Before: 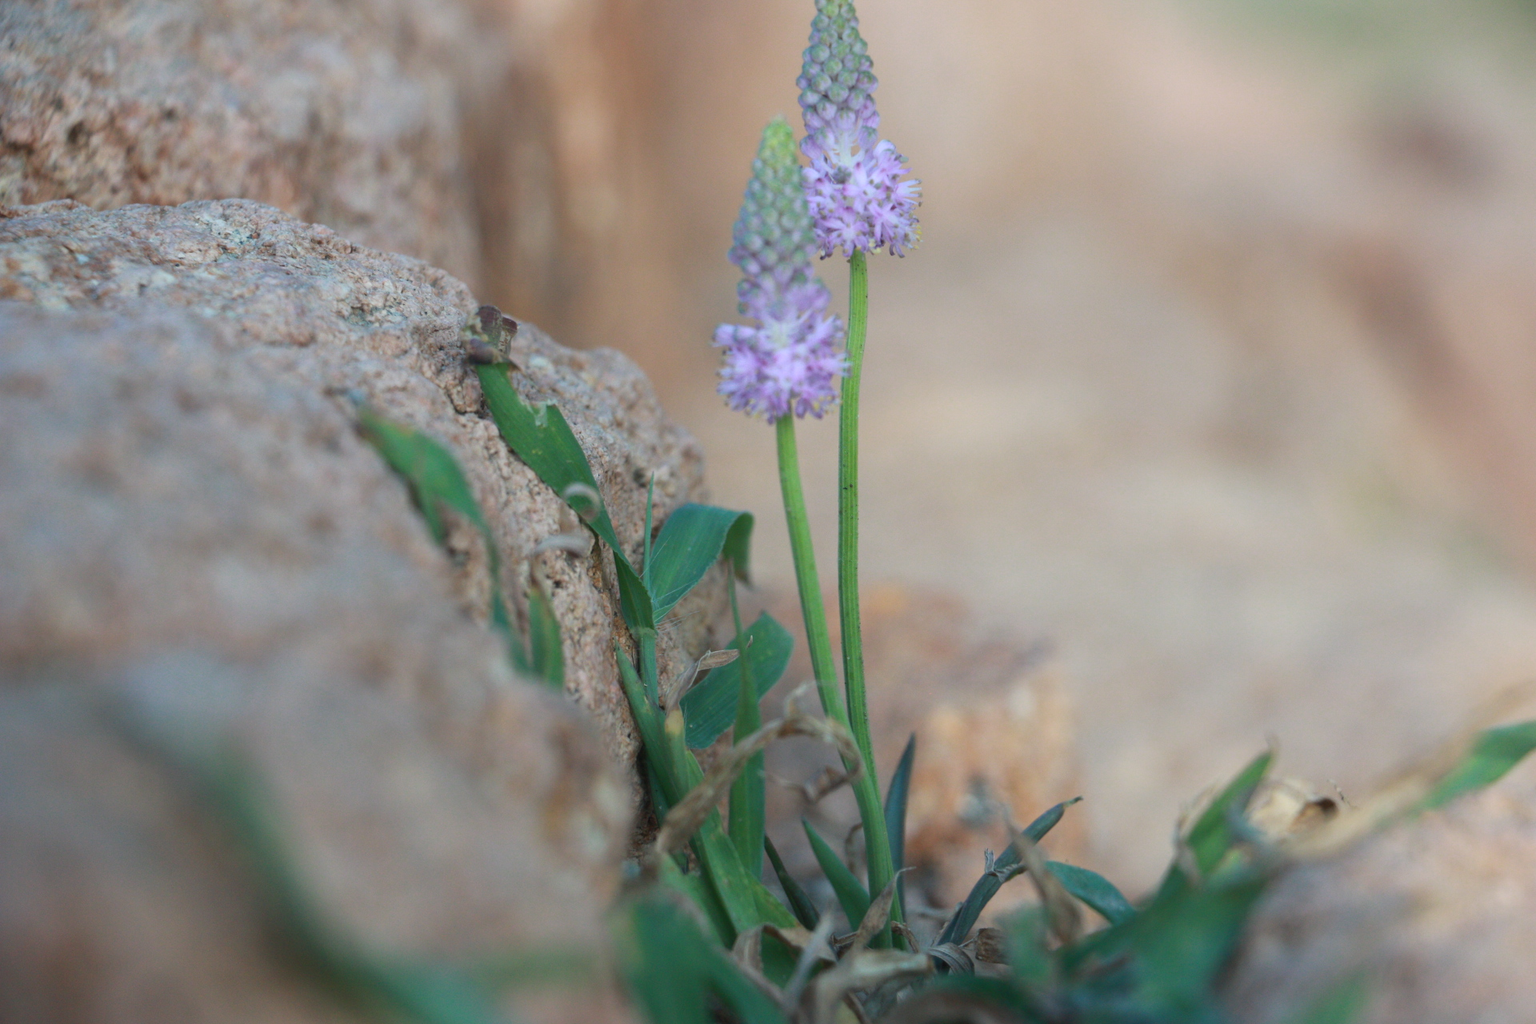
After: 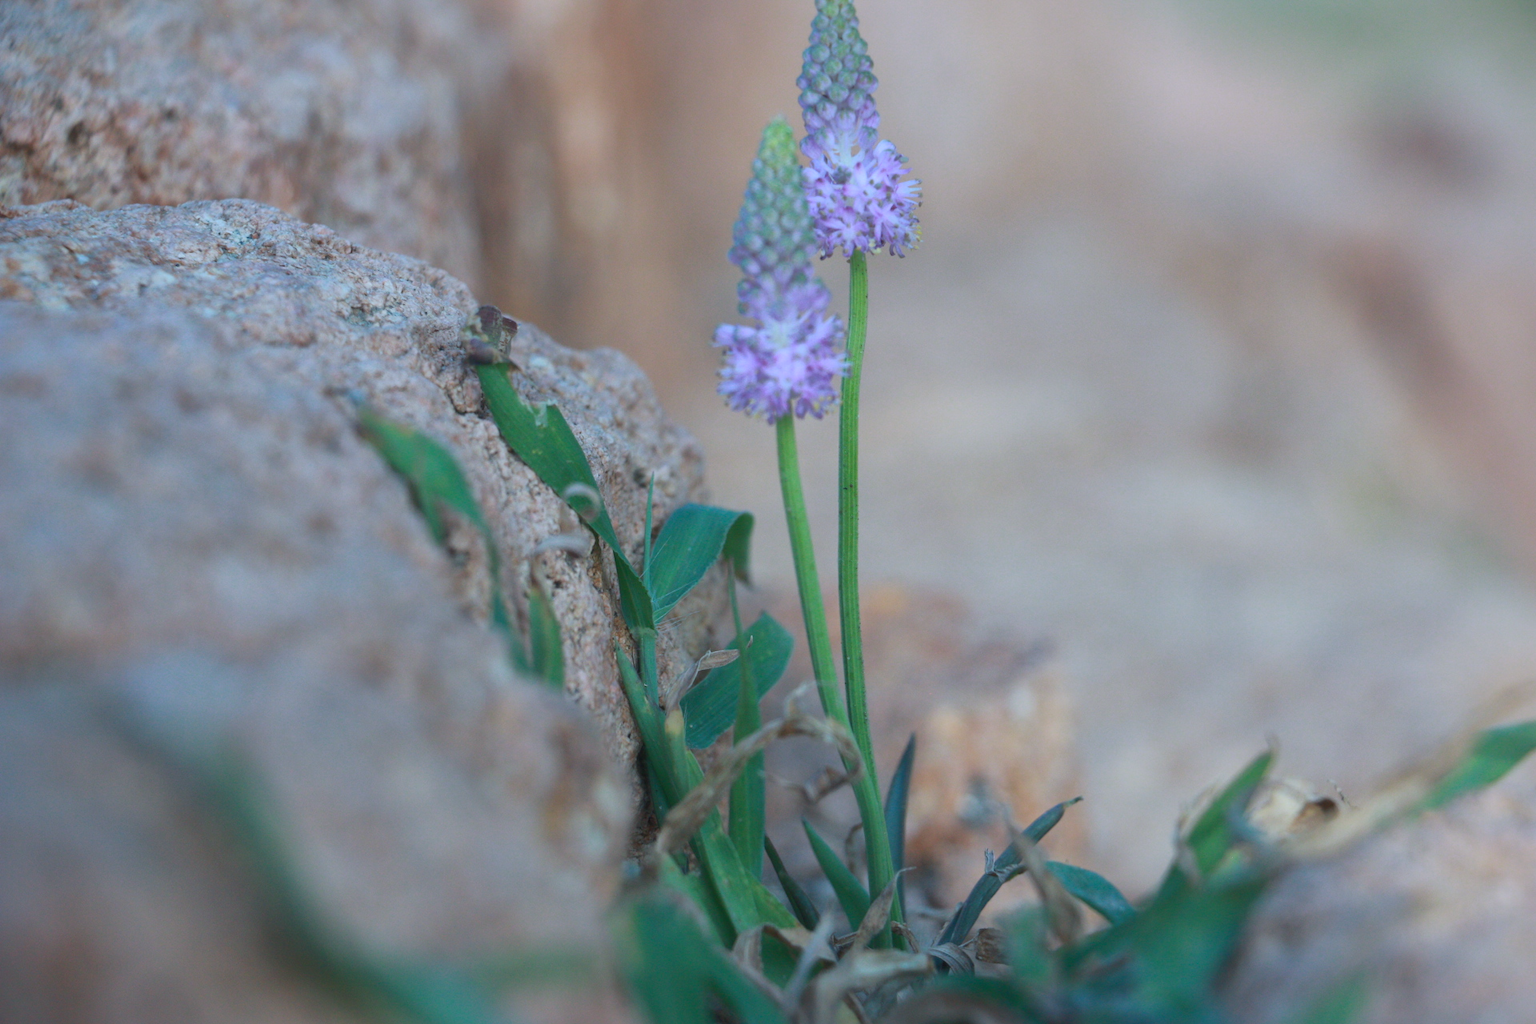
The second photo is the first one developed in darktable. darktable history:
shadows and highlights: on, module defaults
color calibration: x 0.37, y 0.382, temperature 4313.32 K
